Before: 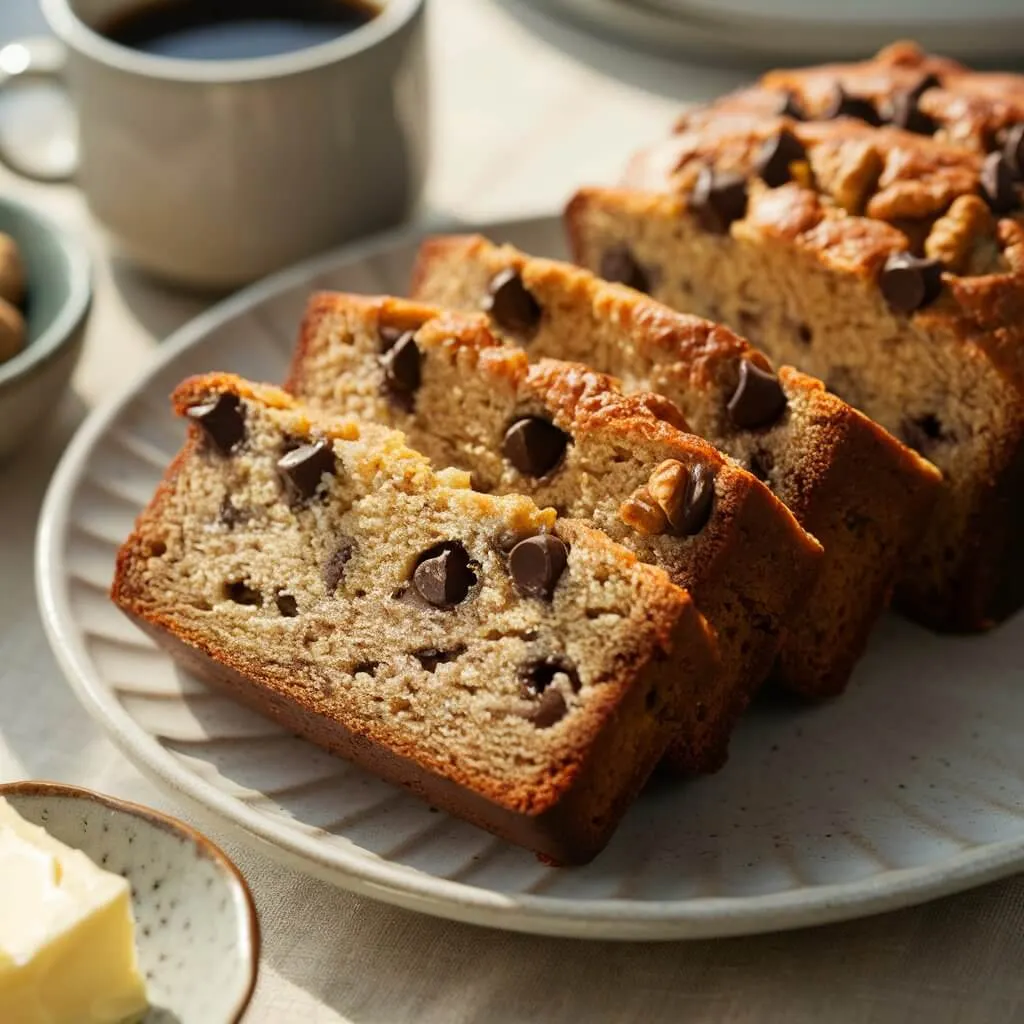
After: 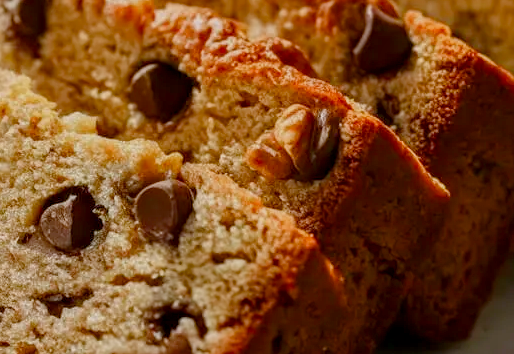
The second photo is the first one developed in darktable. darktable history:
tone equalizer: -8 EV 0.25 EV, -7 EV 0.417 EV, -6 EV 0.417 EV, -5 EV 0.25 EV, -3 EV -0.25 EV, -2 EV -0.417 EV, -1 EV -0.417 EV, +0 EV -0.25 EV, edges refinement/feathering 500, mask exposure compensation -1.57 EV, preserve details guided filter
color balance rgb: shadows lift › chroma 1%, shadows lift › hue 113°, highlights gain › chroma 0.2%, highlights gain › hue 333°, perceptual saturation grading › global saturation 20%, perceptual saturation grading › highlights -50%, perceptual saturation grading › shadows 25%, contrast -10%
crop: left 36.607%, top 34.735%, right 13.146%, bottom 30.611%
local contrast: detail 130%
contrast brightness saturation: contrast 0.04, saturation 0.16
